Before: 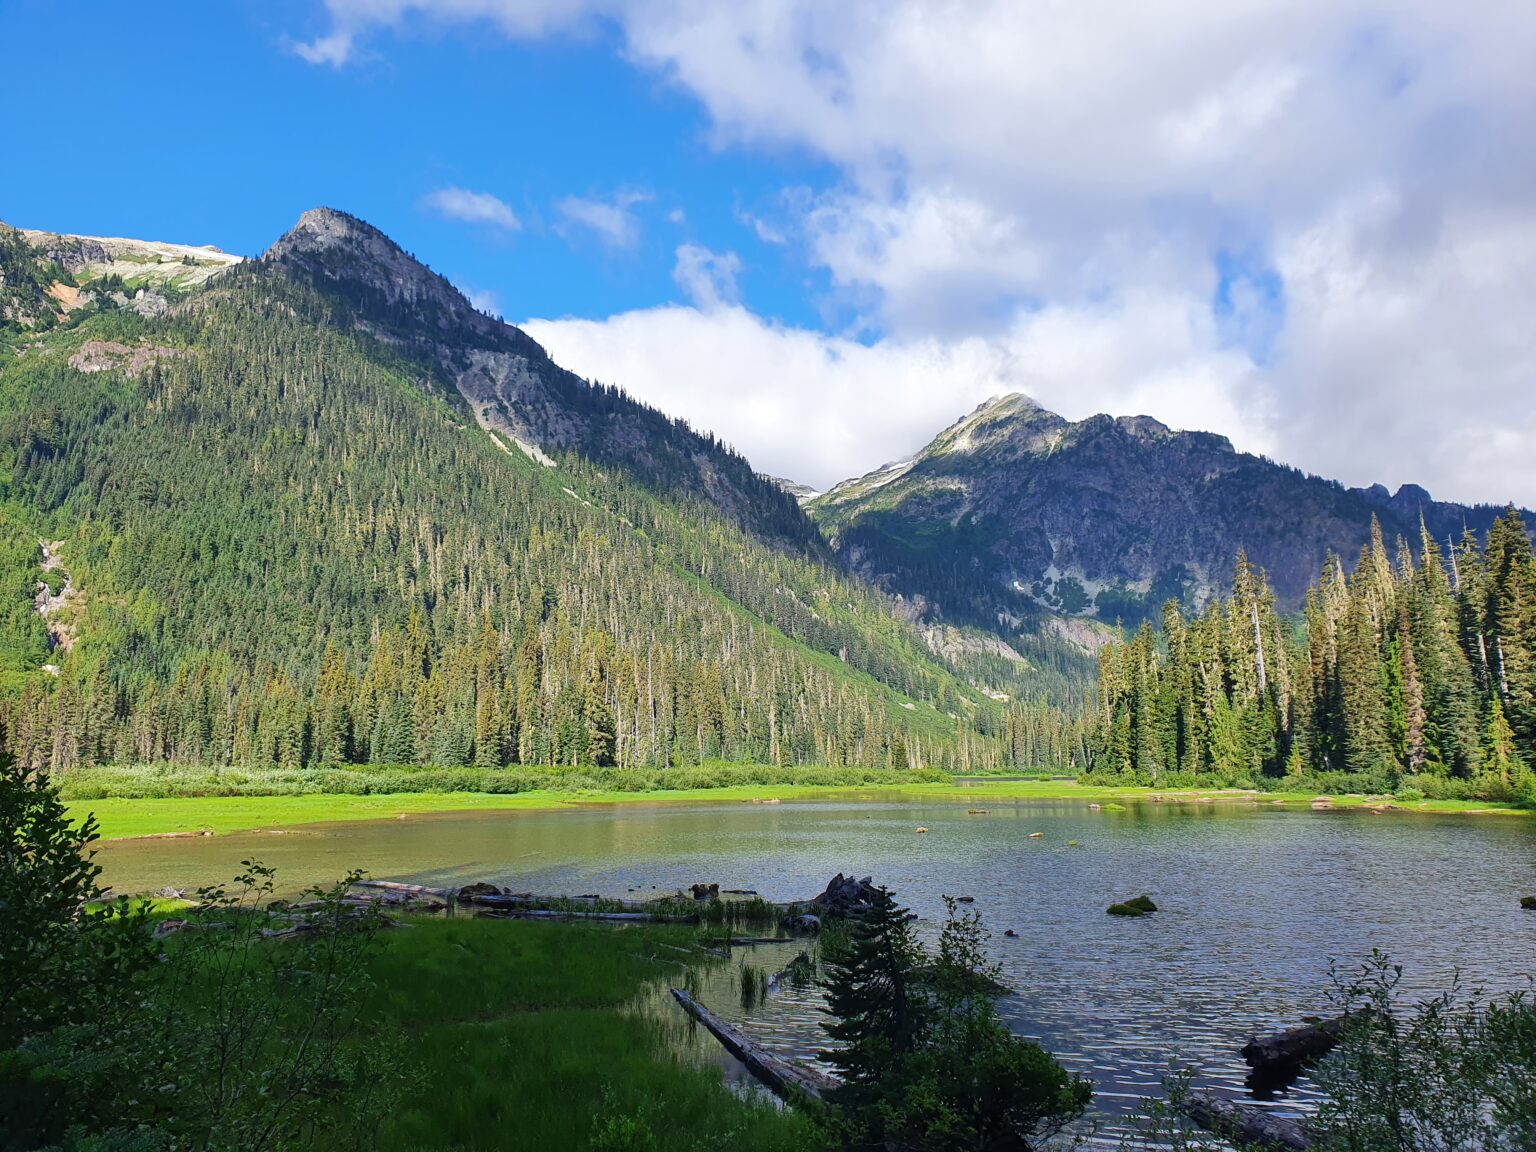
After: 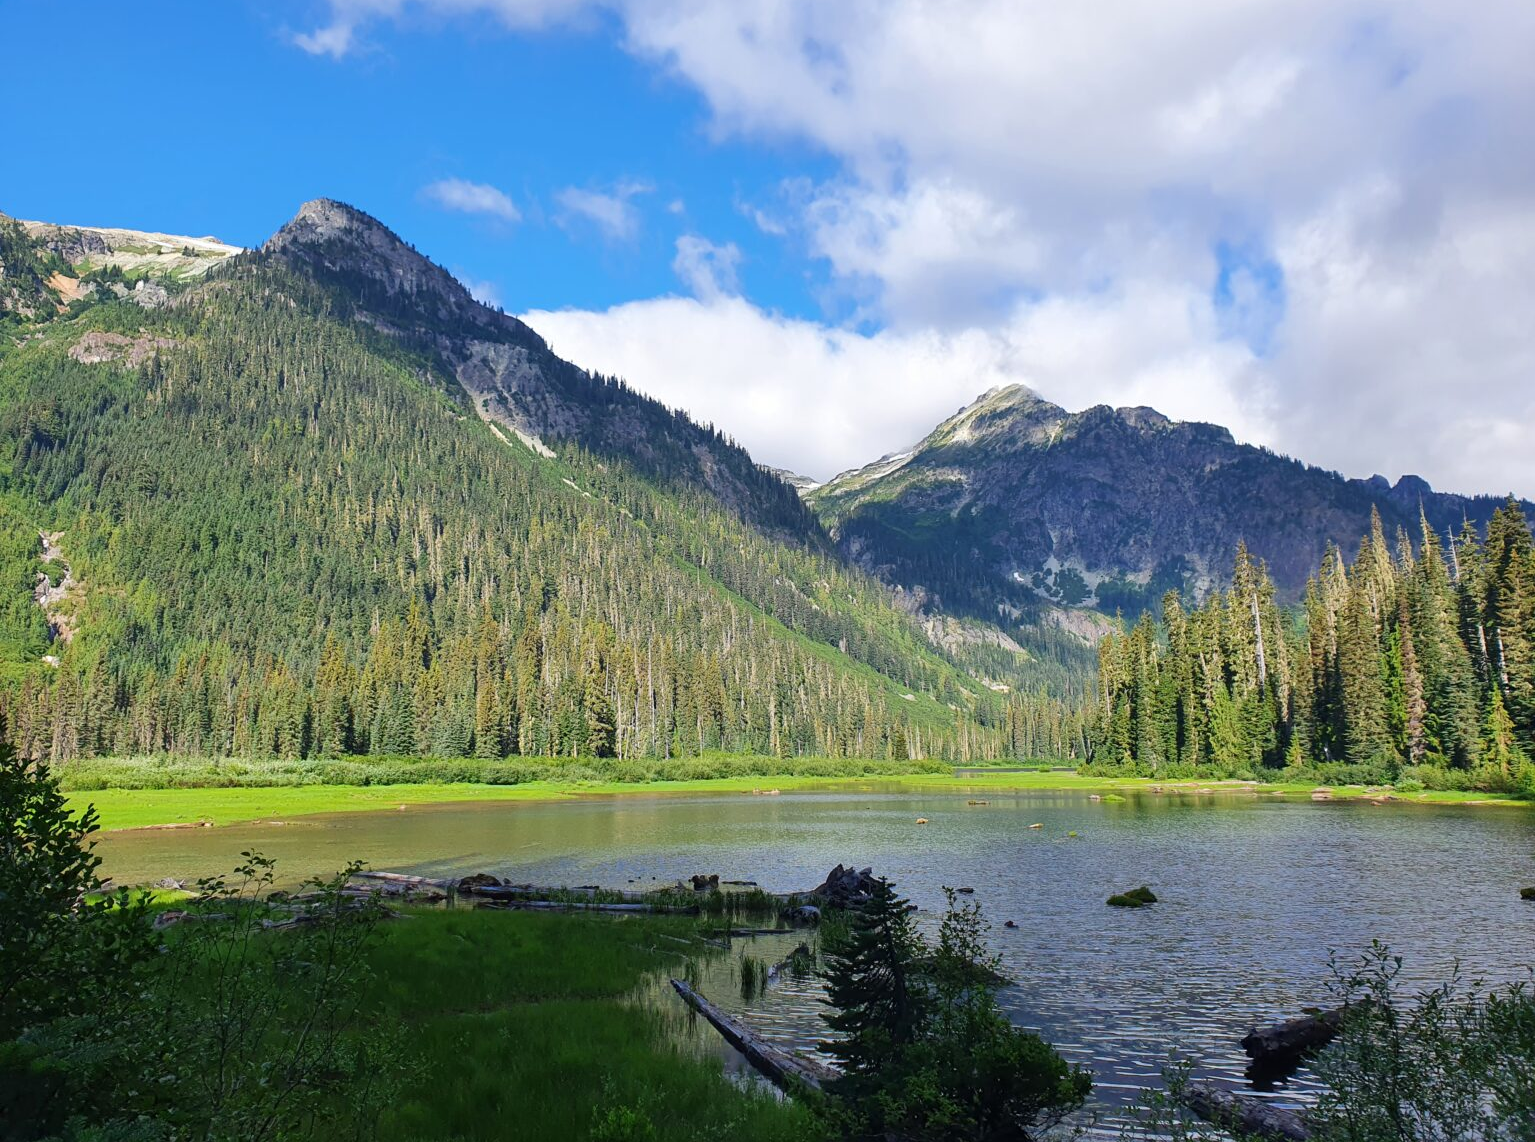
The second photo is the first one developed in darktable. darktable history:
crop: top 0.832%, right 0.037%
sharpen: radius 2.876, amount 0.867, threshold 47.128
